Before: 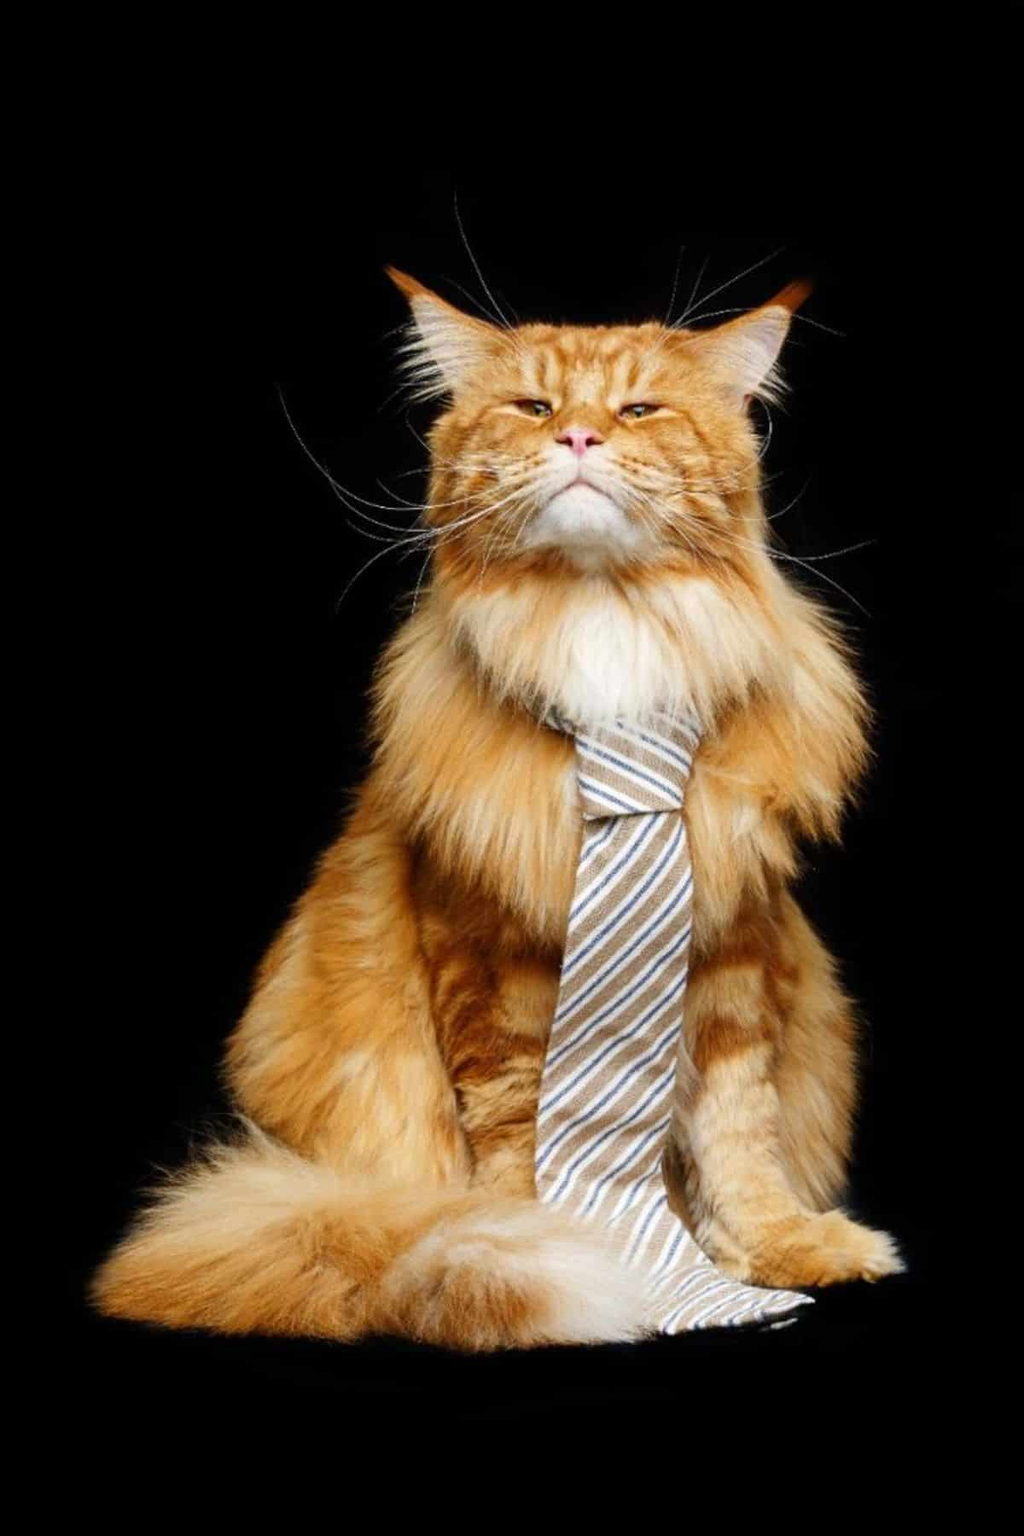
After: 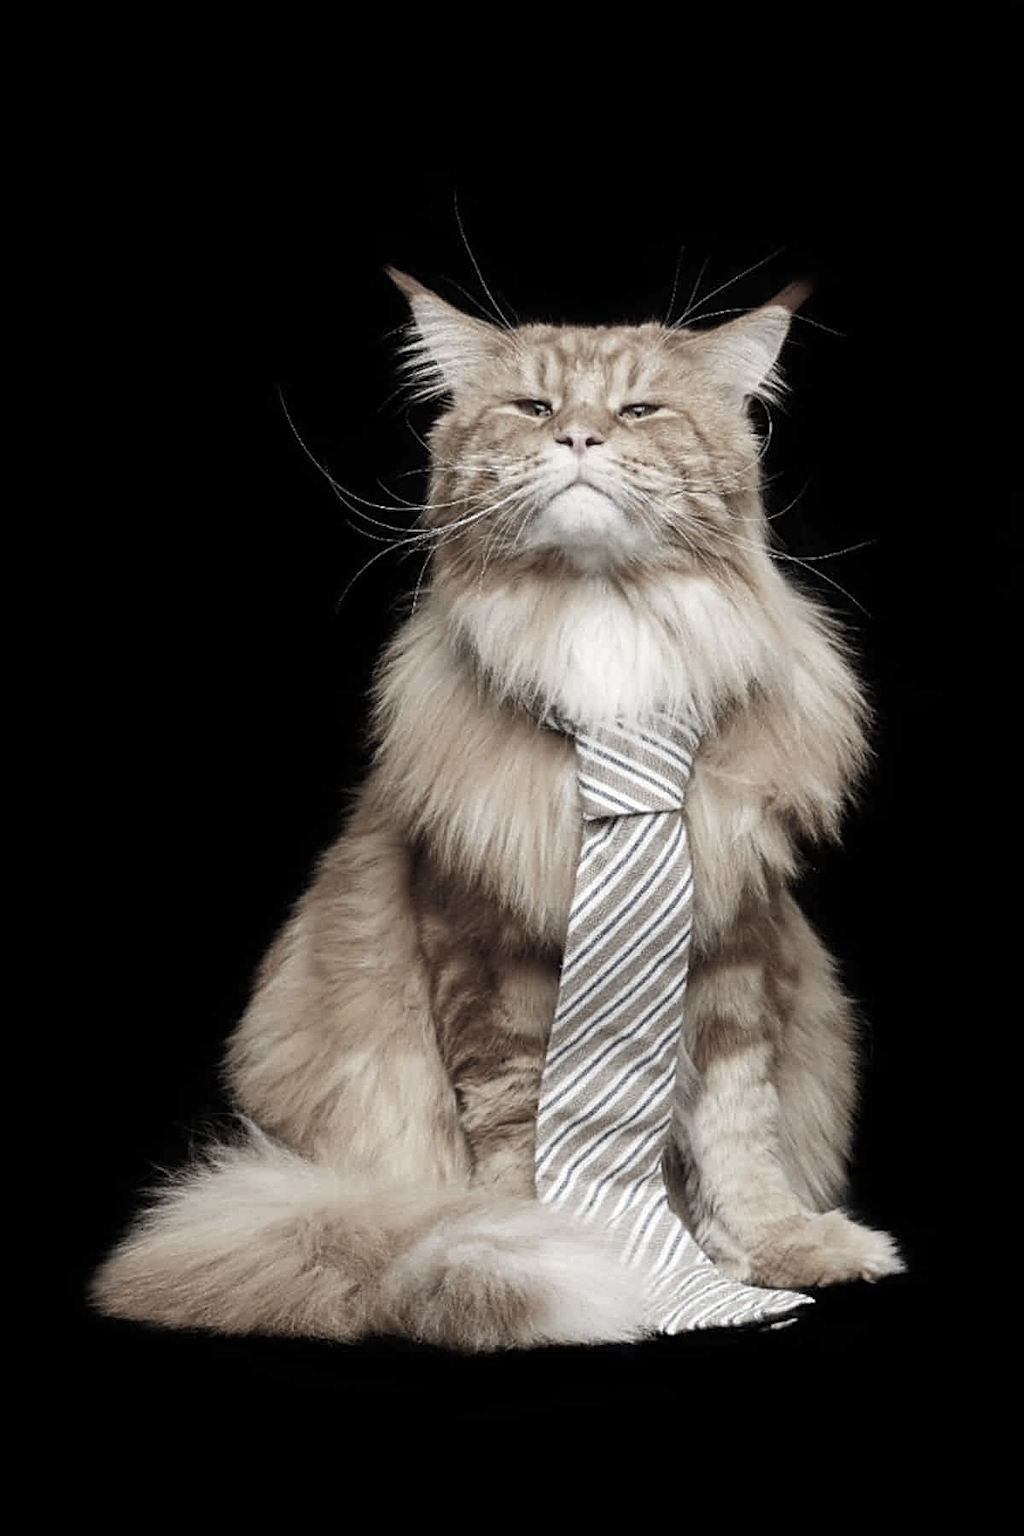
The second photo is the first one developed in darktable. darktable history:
sharpen: on, module defaults
color zones: curves: ch0 [(0, 0.425) (0.143, 0.422) (0.286, 0.42) (0.429, 0.419) (0.571, 0.419) (0.714, 0.42) (0.857, 0.422) (1, 0.425)]; ch1 [(0, 0.666) (0.143, 0.669) (0.286, 0.671) (0.429, 0.67) (0.571, 0.67) (0.714, 0.67) (0.857, 0.67) (1, 0.666)]
color correction: highlights b* -0.036, saturation 0.18
